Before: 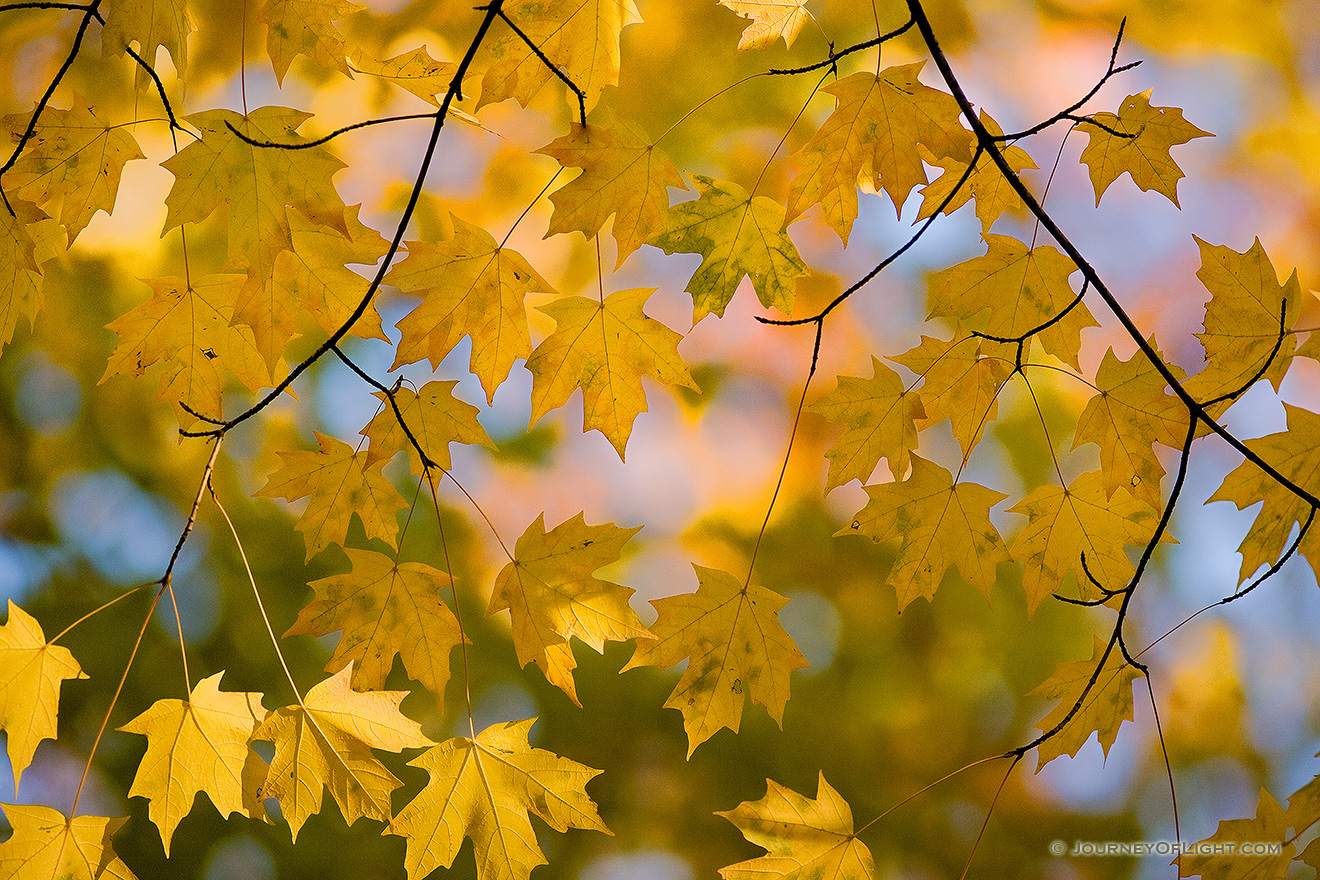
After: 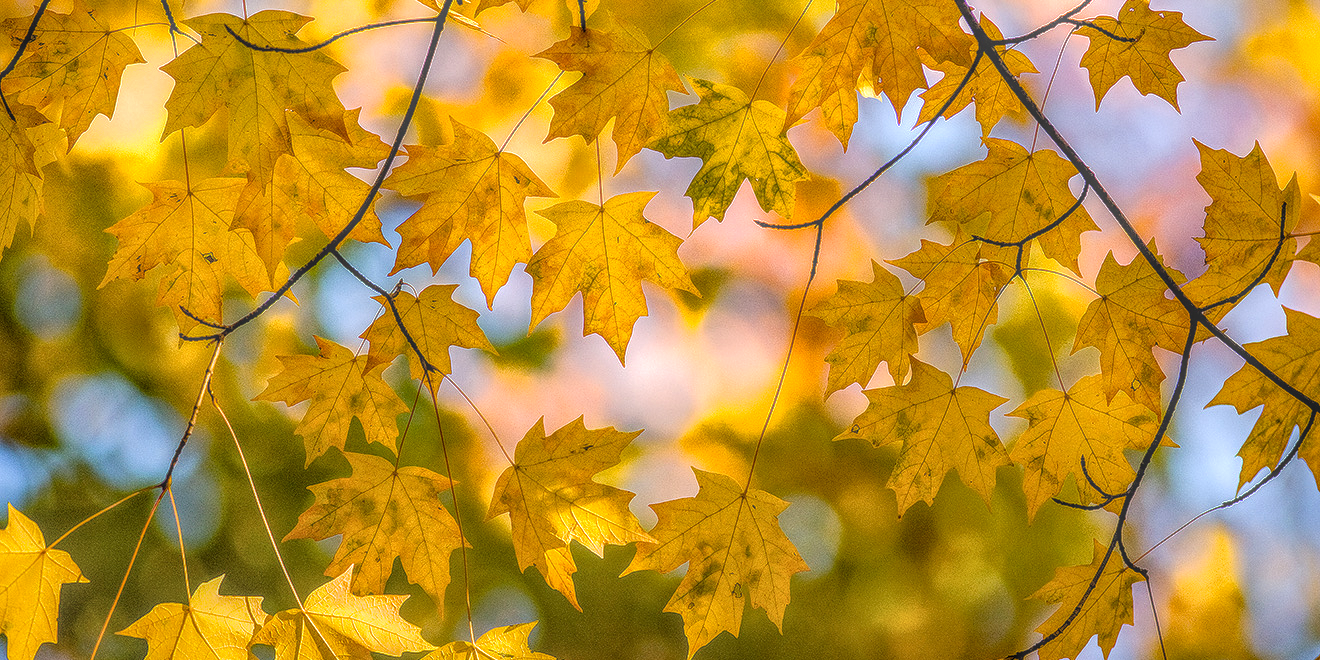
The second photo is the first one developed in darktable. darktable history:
shadows and highlights: shadows -20, white point adjustment -2.02, highlights -35.18
crop: top 11.016%, bottom 13.89%
exposure: black level correction 0, exposure 0.499 EV, compensate exposure bias true, compensate highlight preservation false
local contrast: highlights 5%, shadows 3%, detail 200%, midtone range 0.243
